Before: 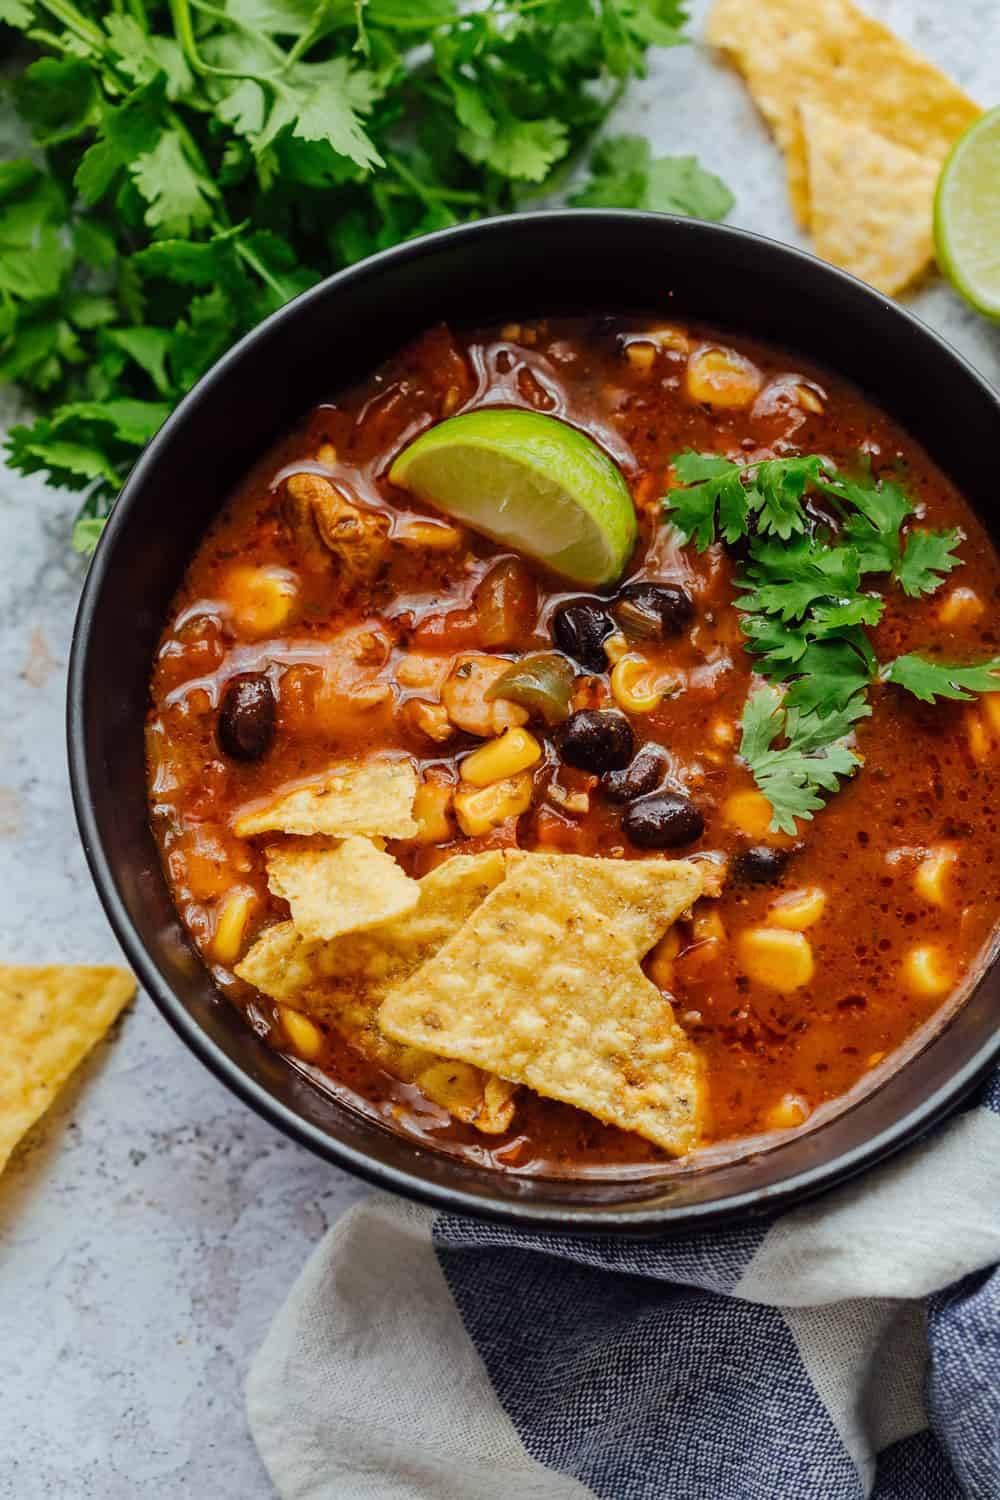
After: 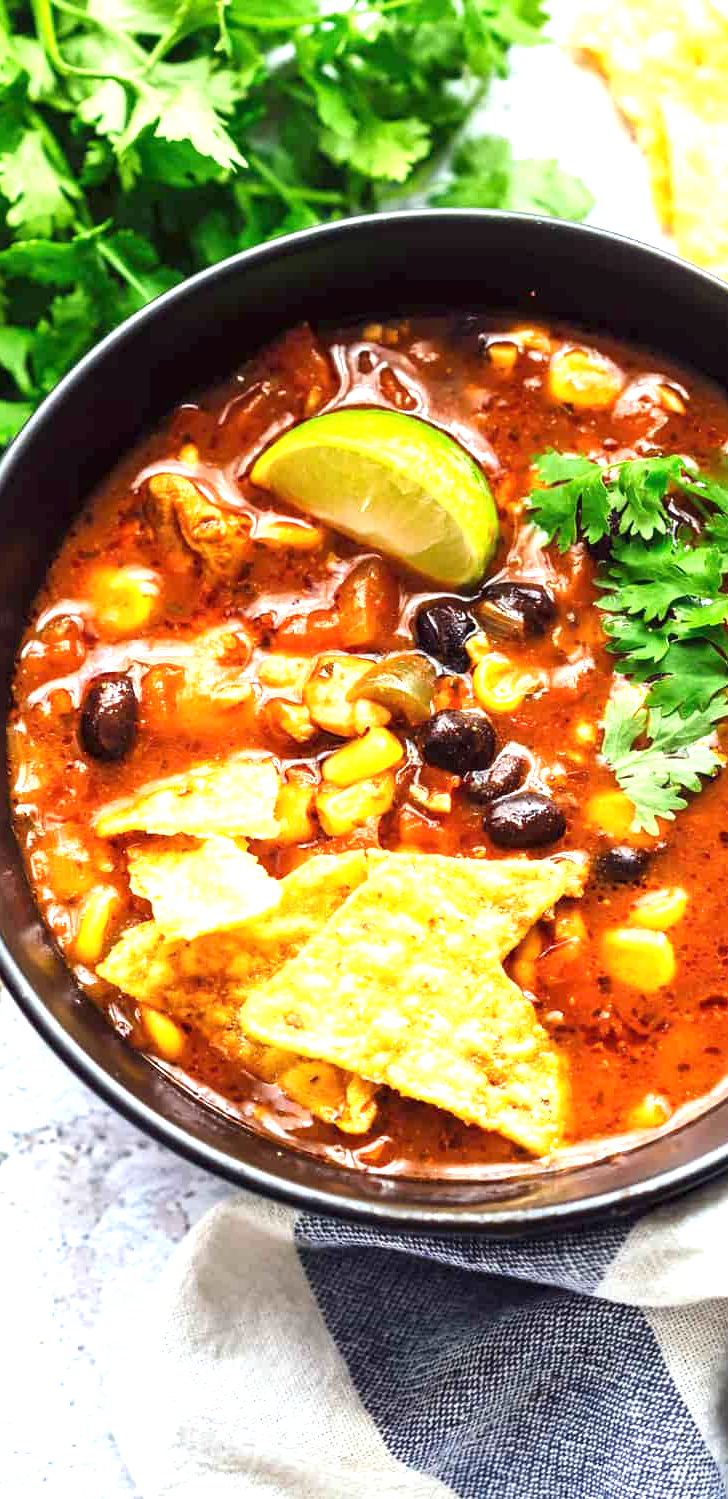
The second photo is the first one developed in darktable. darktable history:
crop: left 13.883%, top 0%, right 13.316%
exposure: black level correction 0, exposure 1.524 EV, compensate highlight preservation false
